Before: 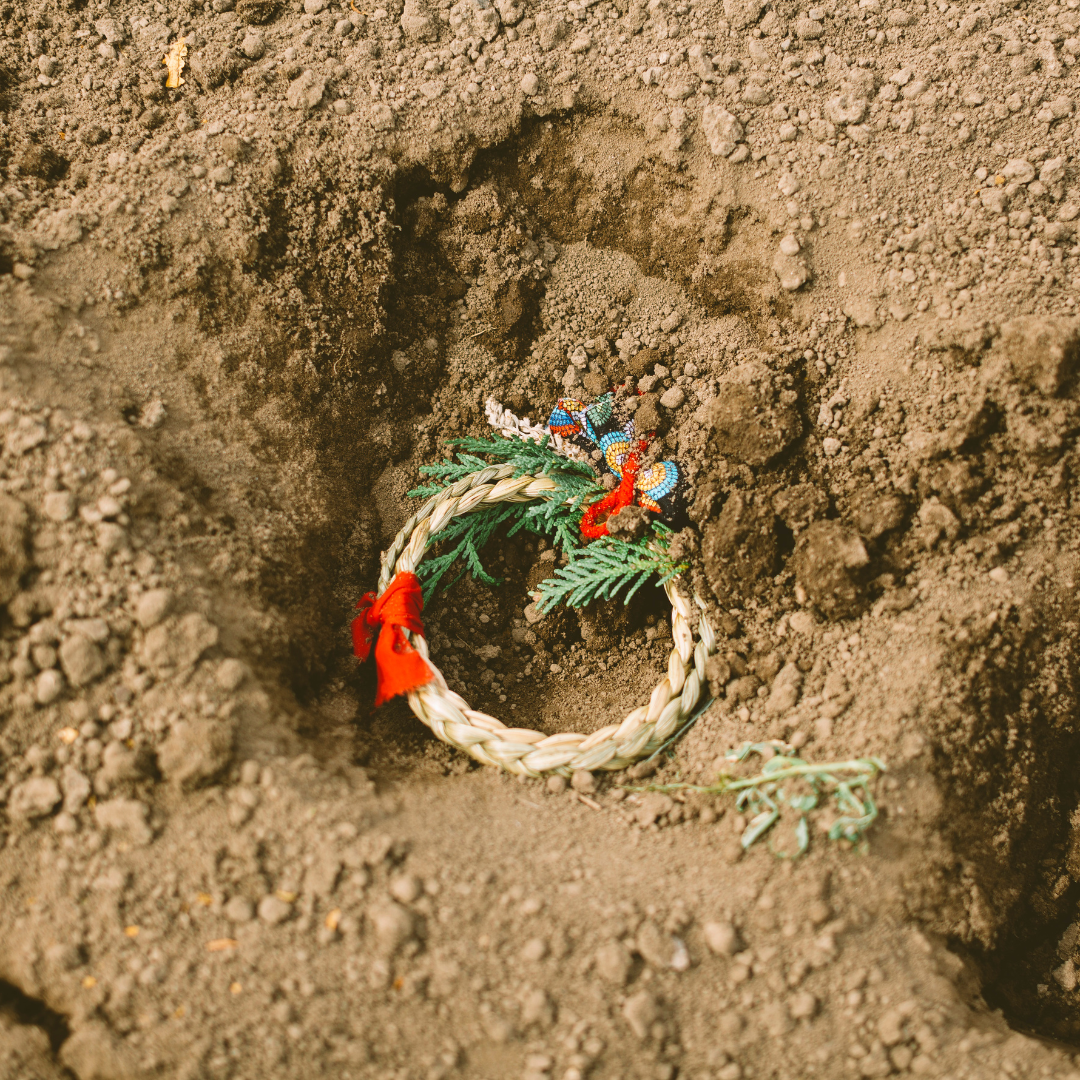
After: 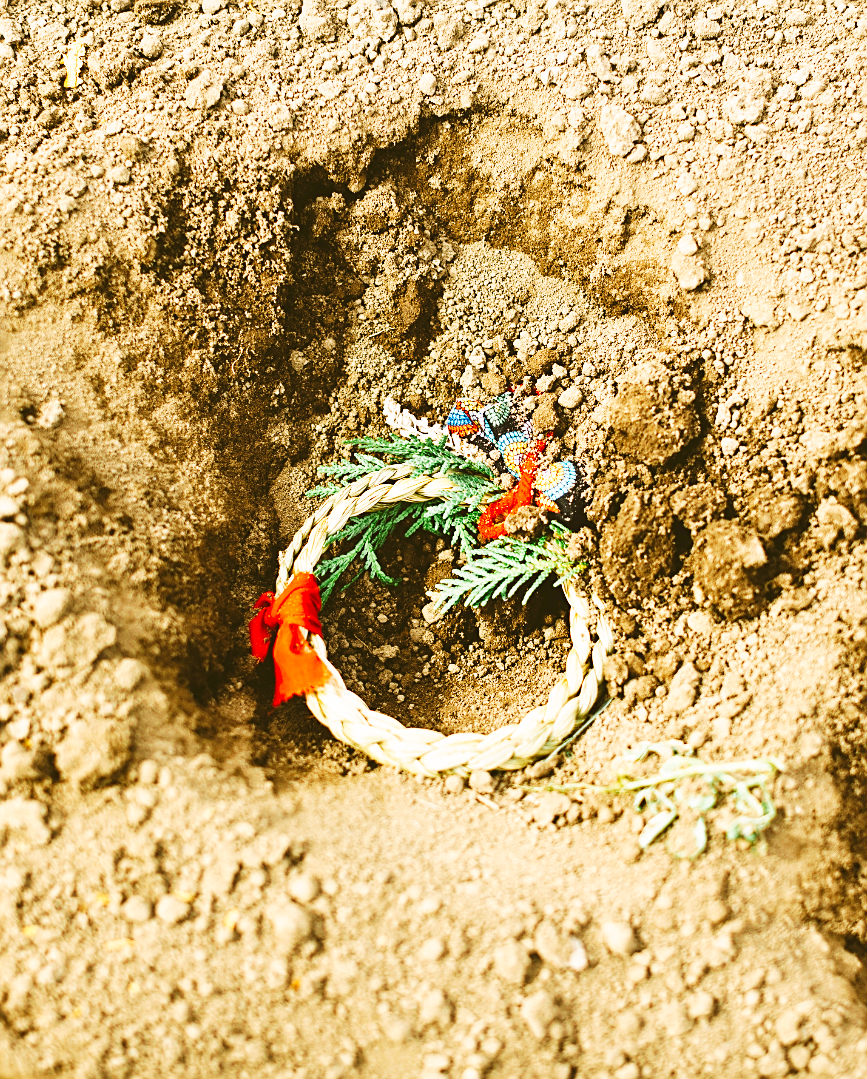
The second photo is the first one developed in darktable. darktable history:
sharpen: on, module defaults
crop and rotate: left 9.501%, right 10.136%
base curve: curves: ch0 [(0, 0) (0.007, 0.004) (0.027, 0.03) (0.046, 0.07) (0.207, 0.54) (0.442, 0.872) (0.673, 0.972) (1, 1)], preserve colors none
